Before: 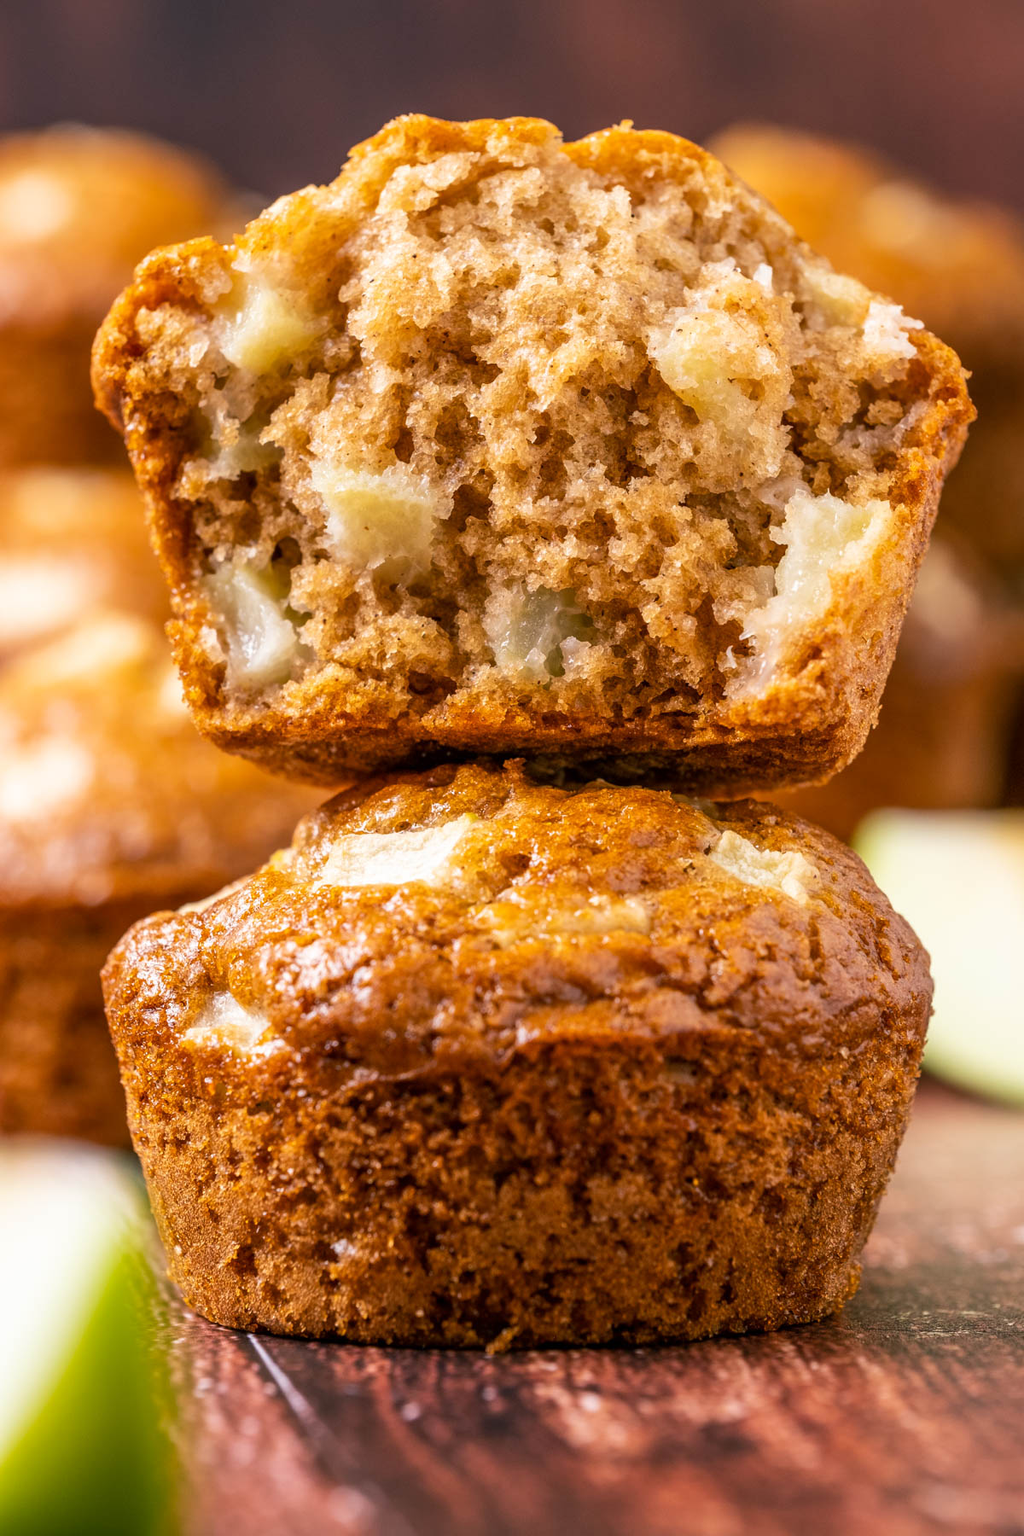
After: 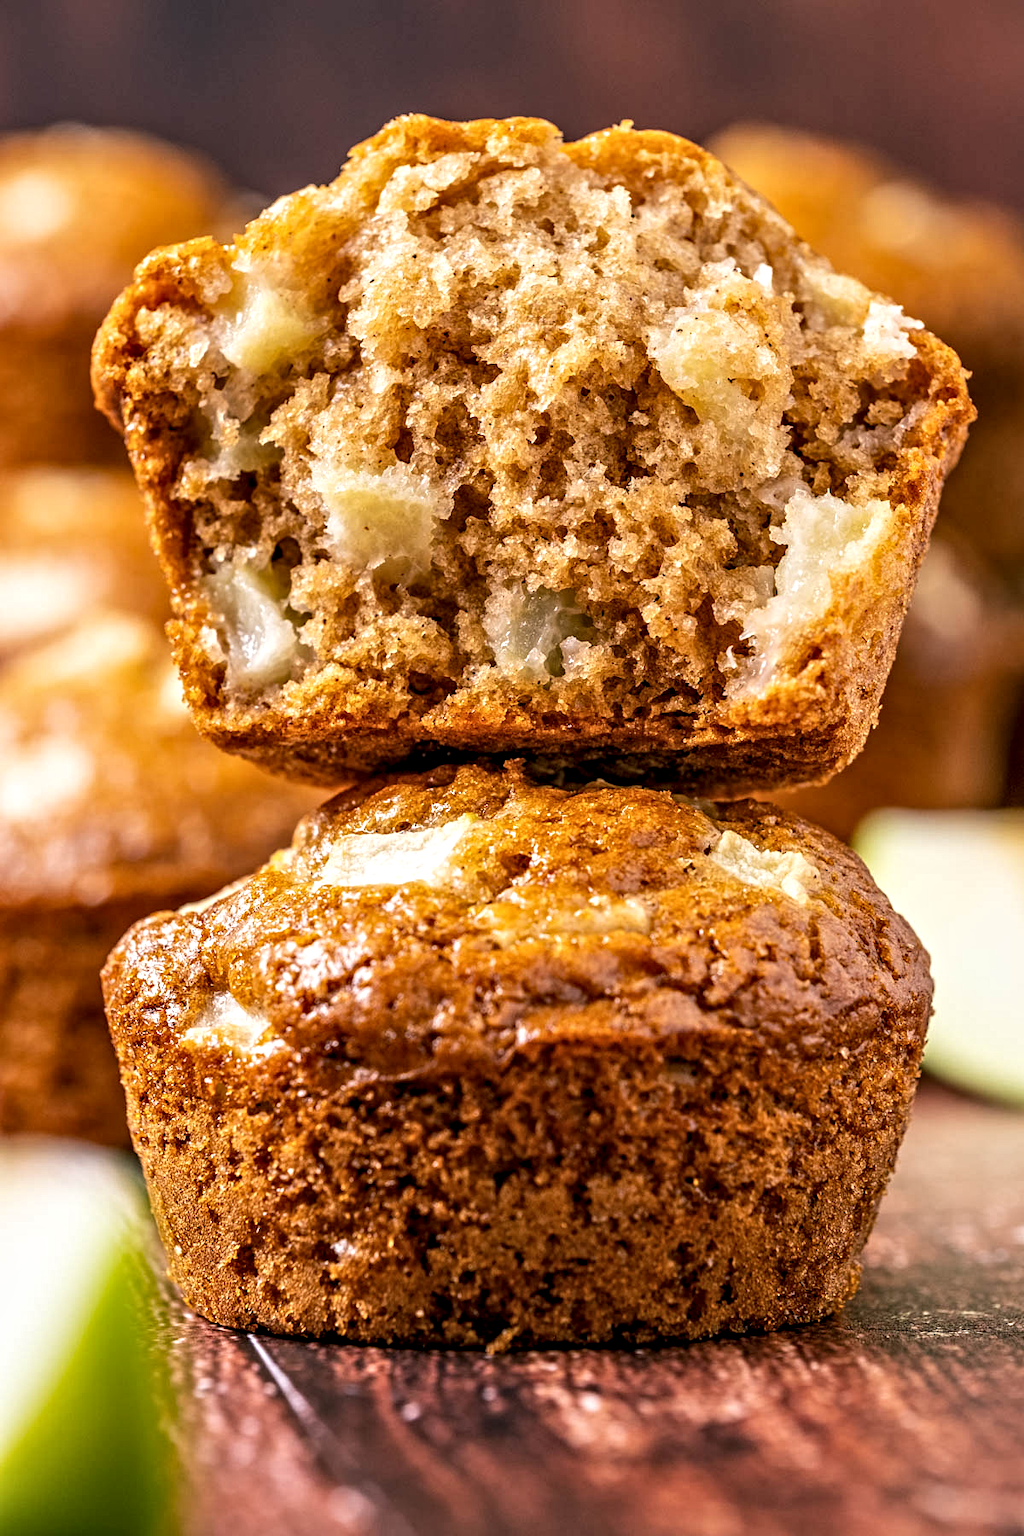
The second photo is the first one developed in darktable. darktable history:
contrast equalizer: y [[0.506, 0.531, 0.562, 0.606, 0.638, 0.669], [0.5 ×6], [0.5 ×6], [0 ×6], [0 ×6]]
